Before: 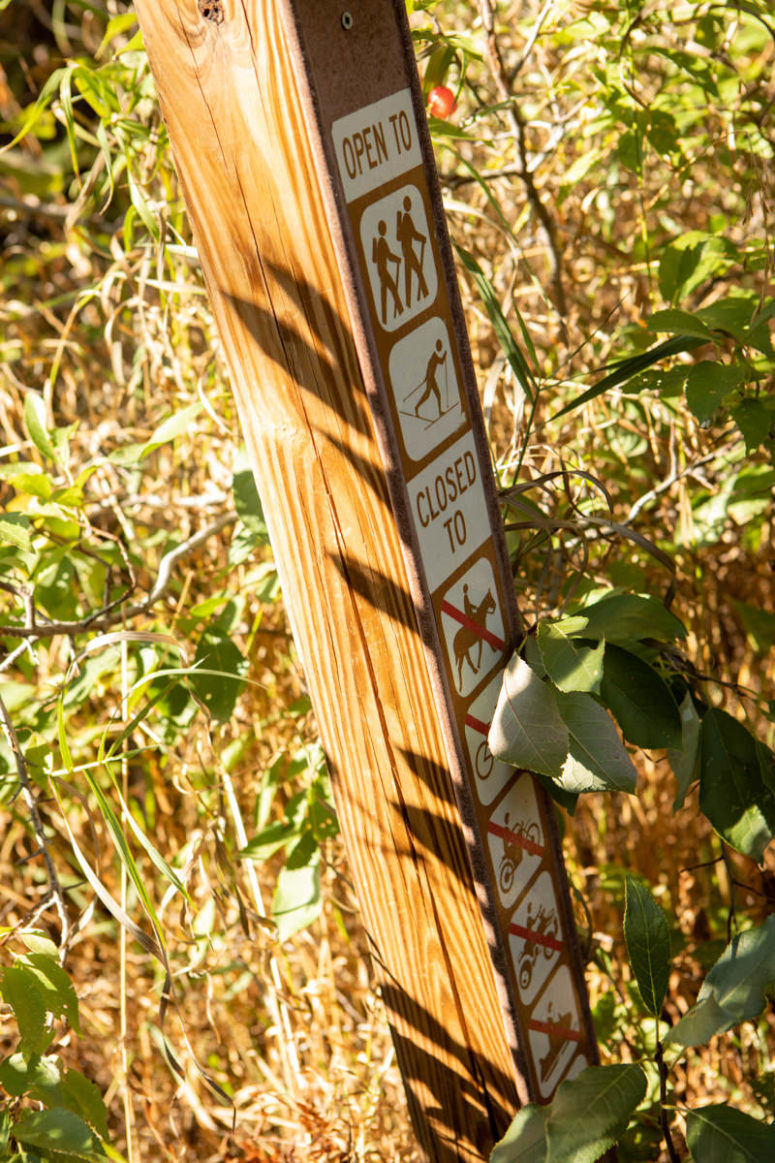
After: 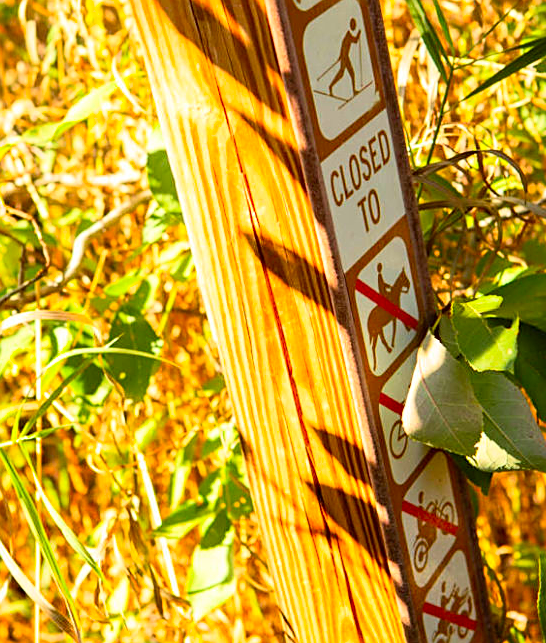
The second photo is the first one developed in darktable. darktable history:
contrast brightness saturation: contrast 0.2, brightness 0.2, saturation 0.8
sharpen: on, module defaults
crop: left 11.123%, top 27.61%, right 18.3%, bottom 17.034%
